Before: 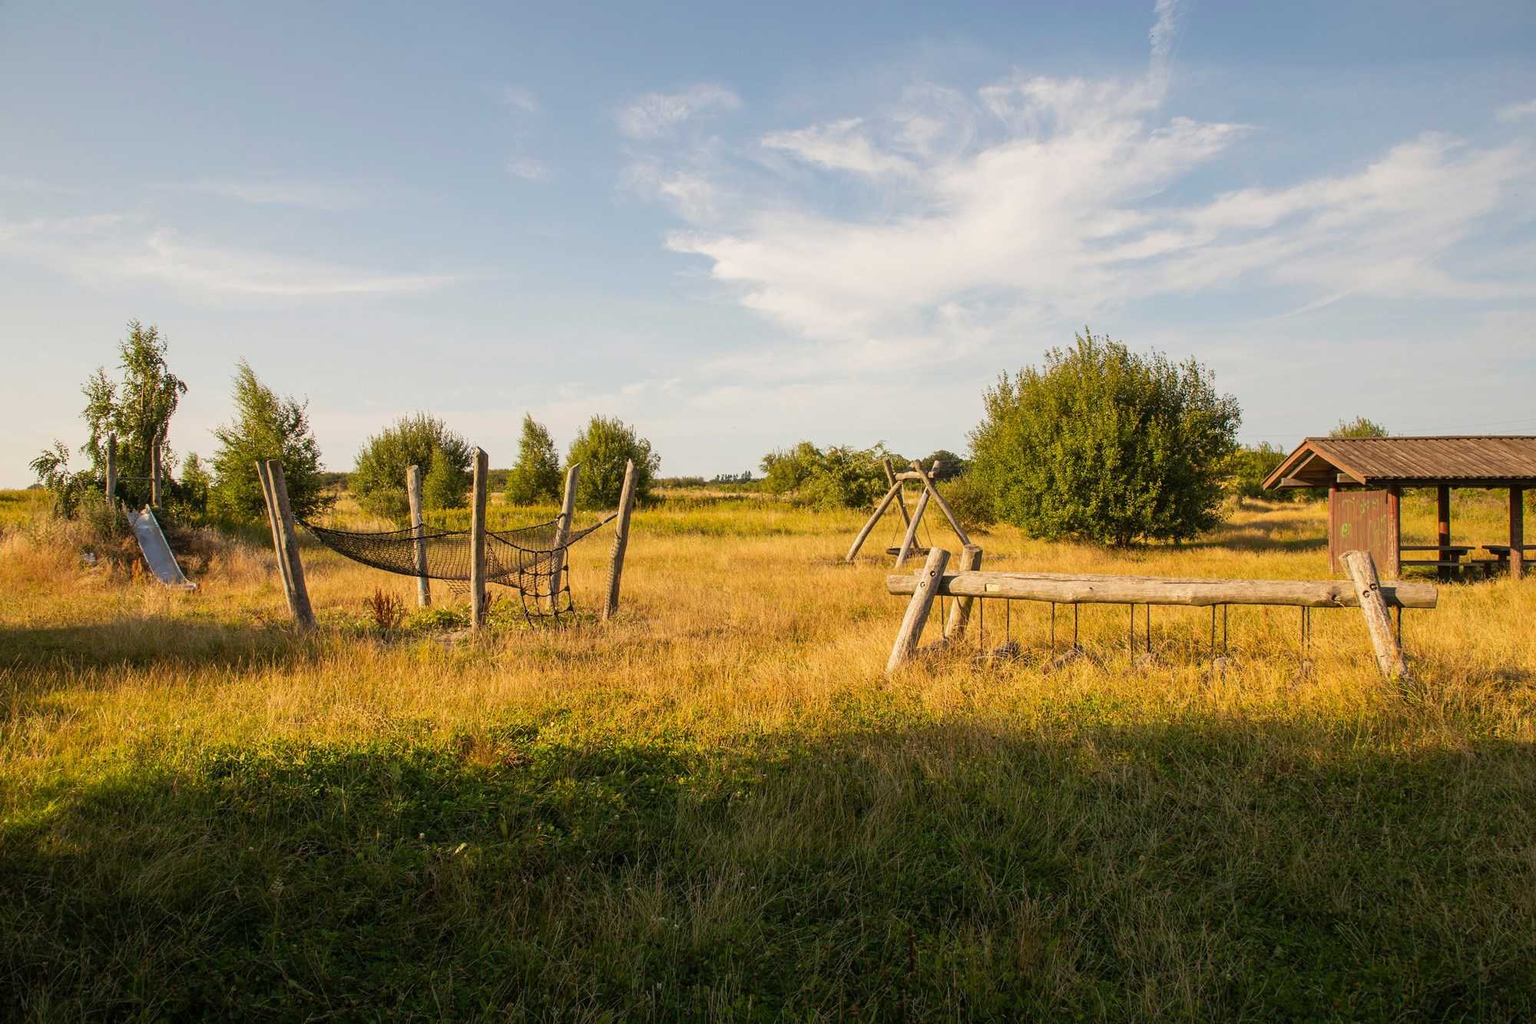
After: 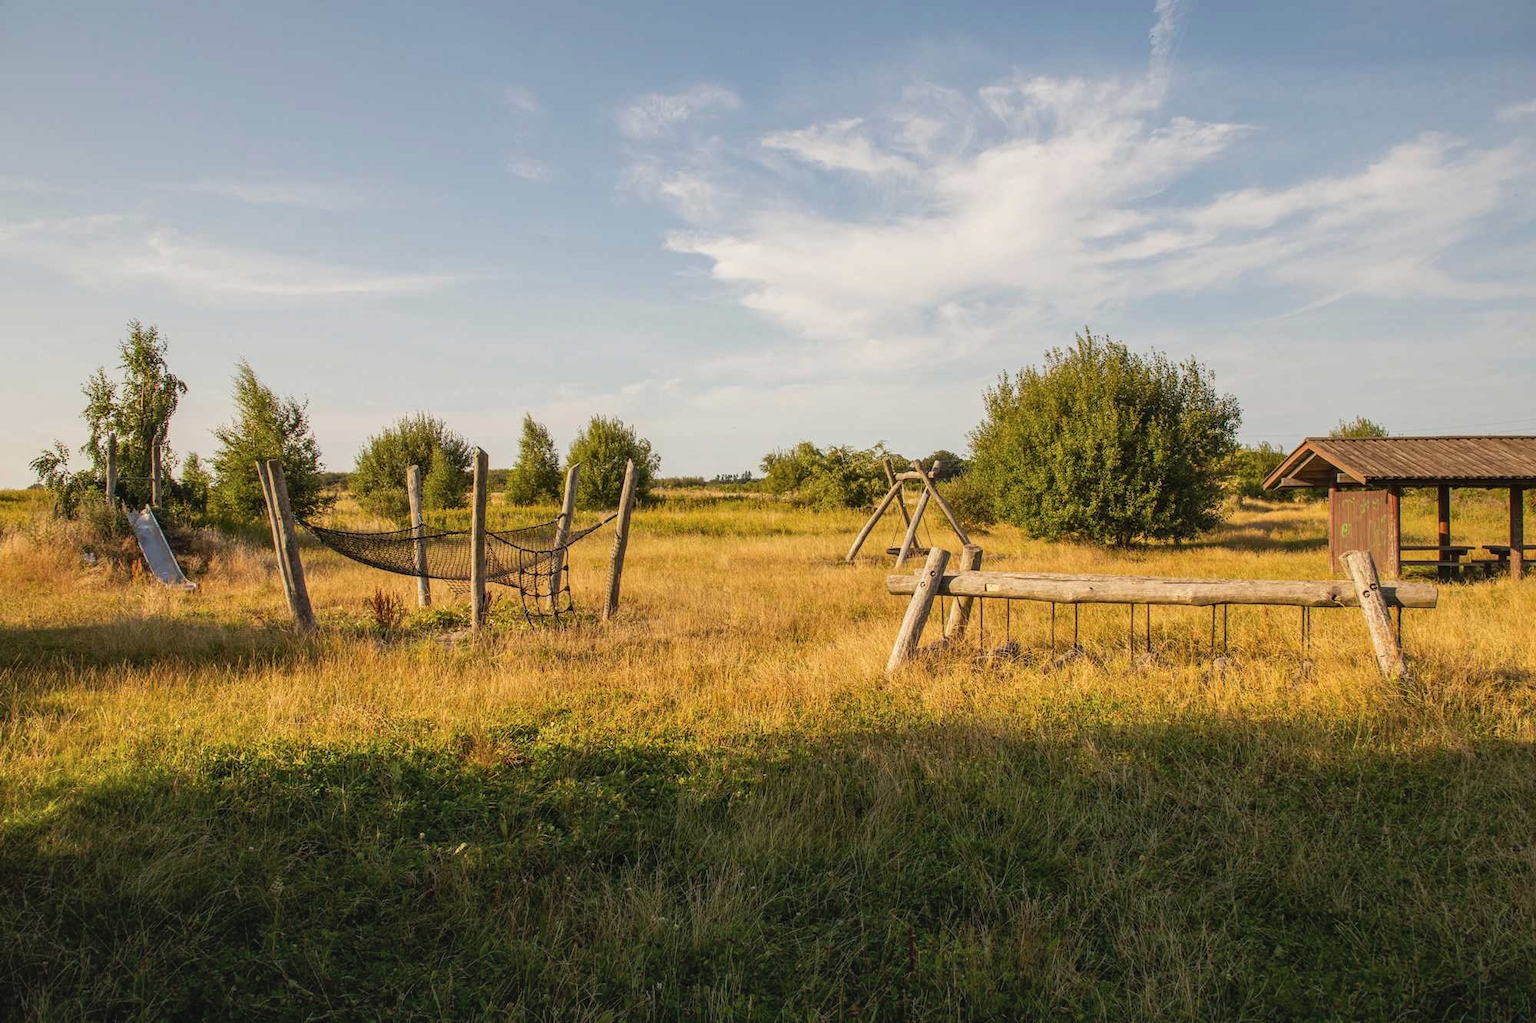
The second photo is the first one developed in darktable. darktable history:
contrast brightness saturation: contrast -0.099, saturation -0.081
local contrast: on, module defaults
